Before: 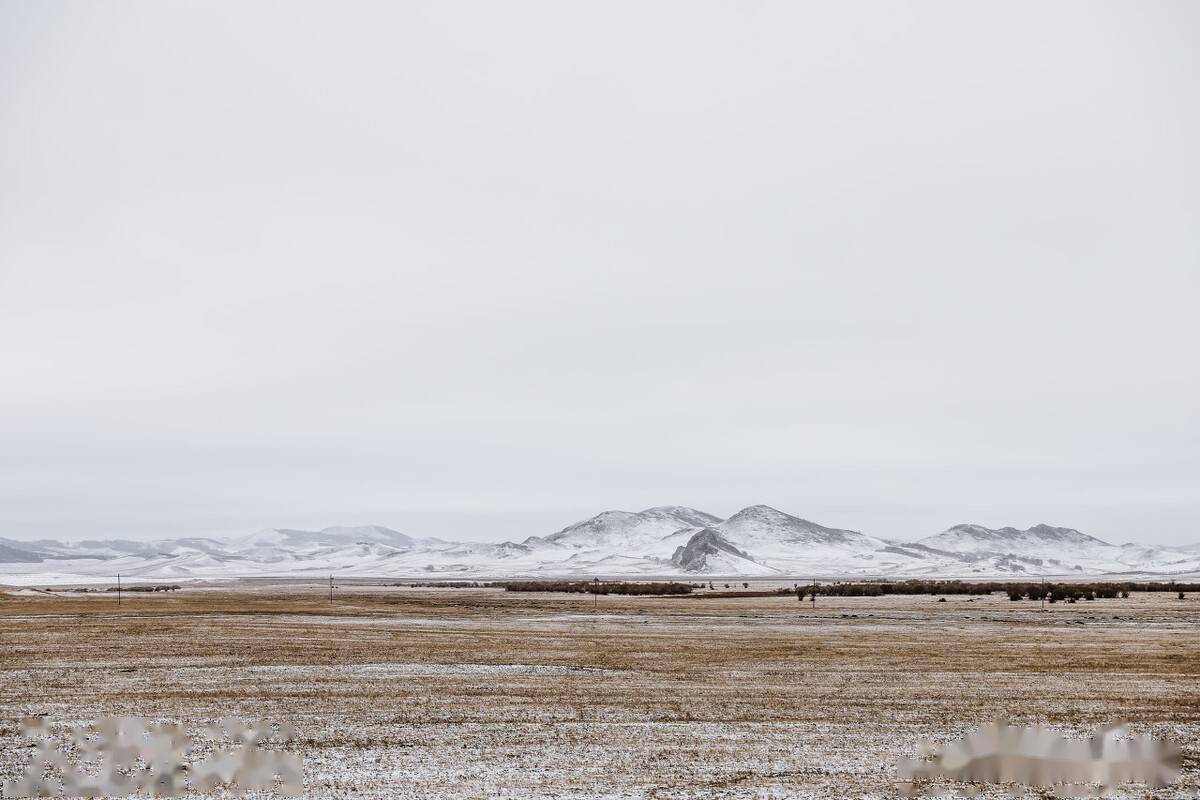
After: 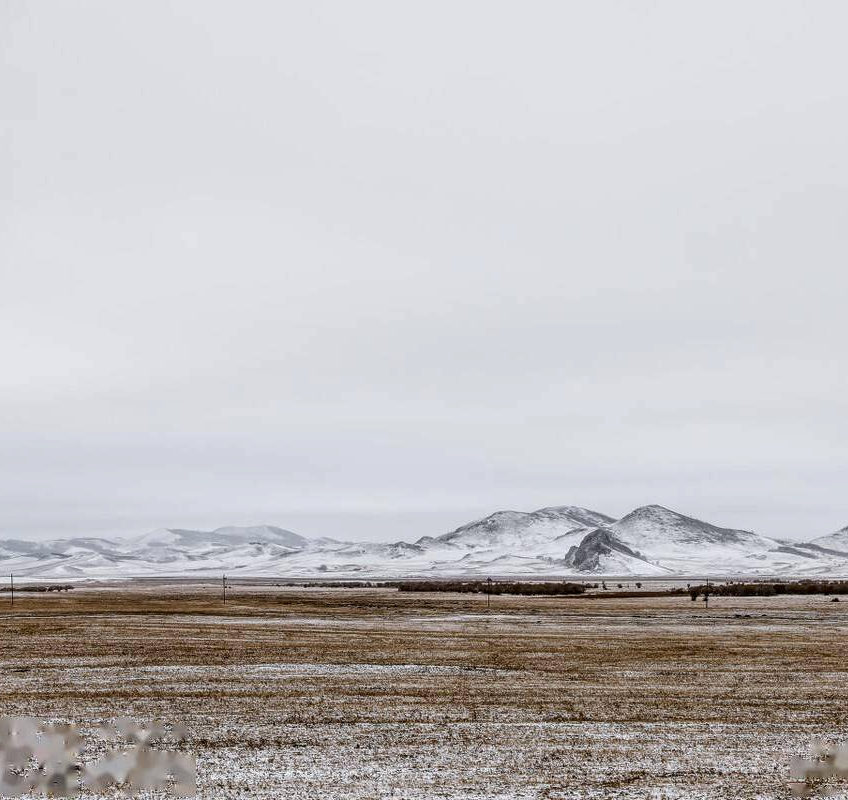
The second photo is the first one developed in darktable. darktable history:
local contrast: on, module defaults
contrast brightness saturation: contrast 0.068, brightness -0.134, saturation 0.063
crop and rotate: left 8.984%, right 20.303%
